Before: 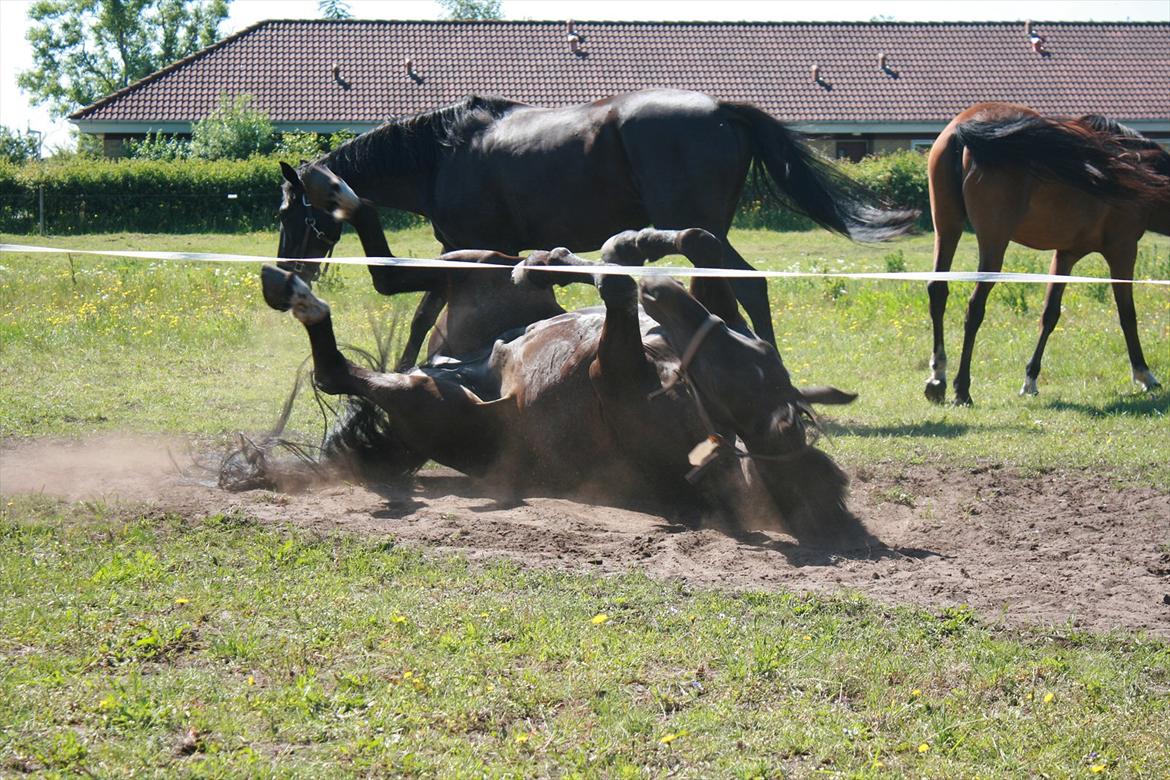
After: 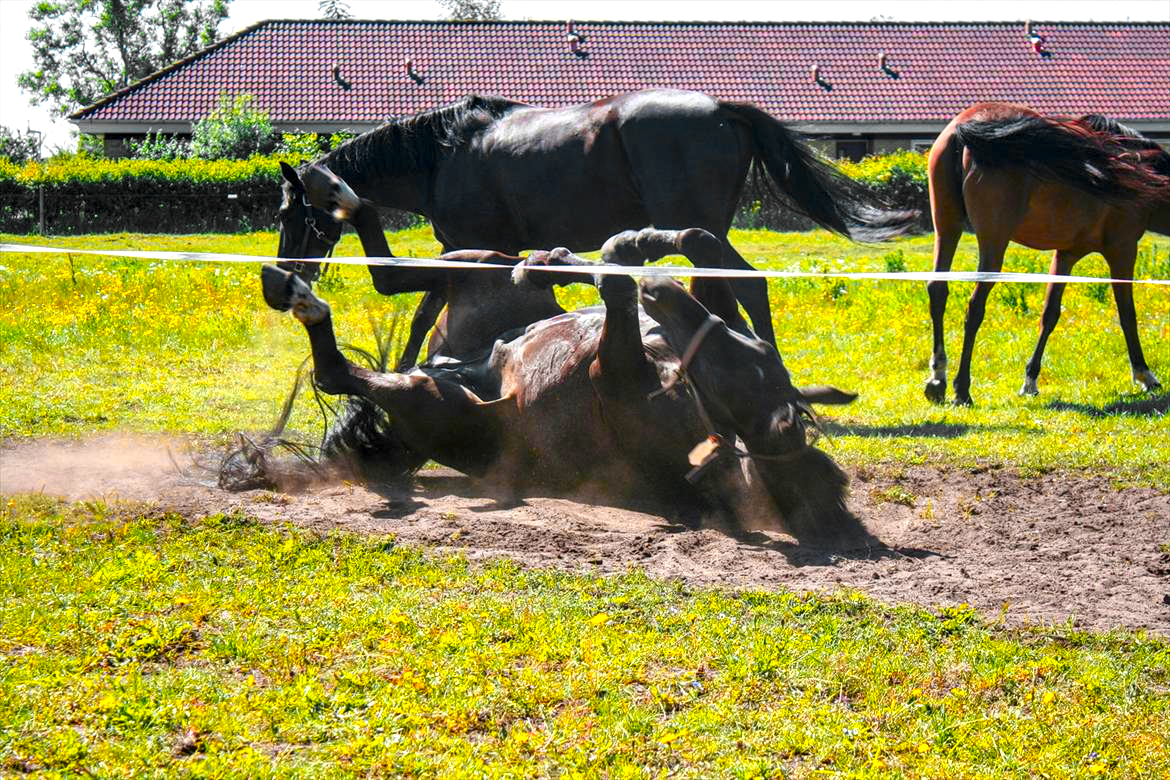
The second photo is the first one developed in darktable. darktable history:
local contrast: detail 150%
color balance rgb: linear chroma grading › global chroma 25%, perceptual saturation grading › global saturation 50%
color zones: curves: ch0 [(0.257, 0.558) (0.75, 0.565)]; ch1 [(0.004, 0.857) (0.14, 0.416) (0.257, 0.695) (0.442, 0.032) (0.736, 0.266) (0.891, 0.741)]; ch2 [(0, 0.623) (0.112, 0.436) (0.271, 0.474) (0.516, 0.64) (0.743, 0.286)]
